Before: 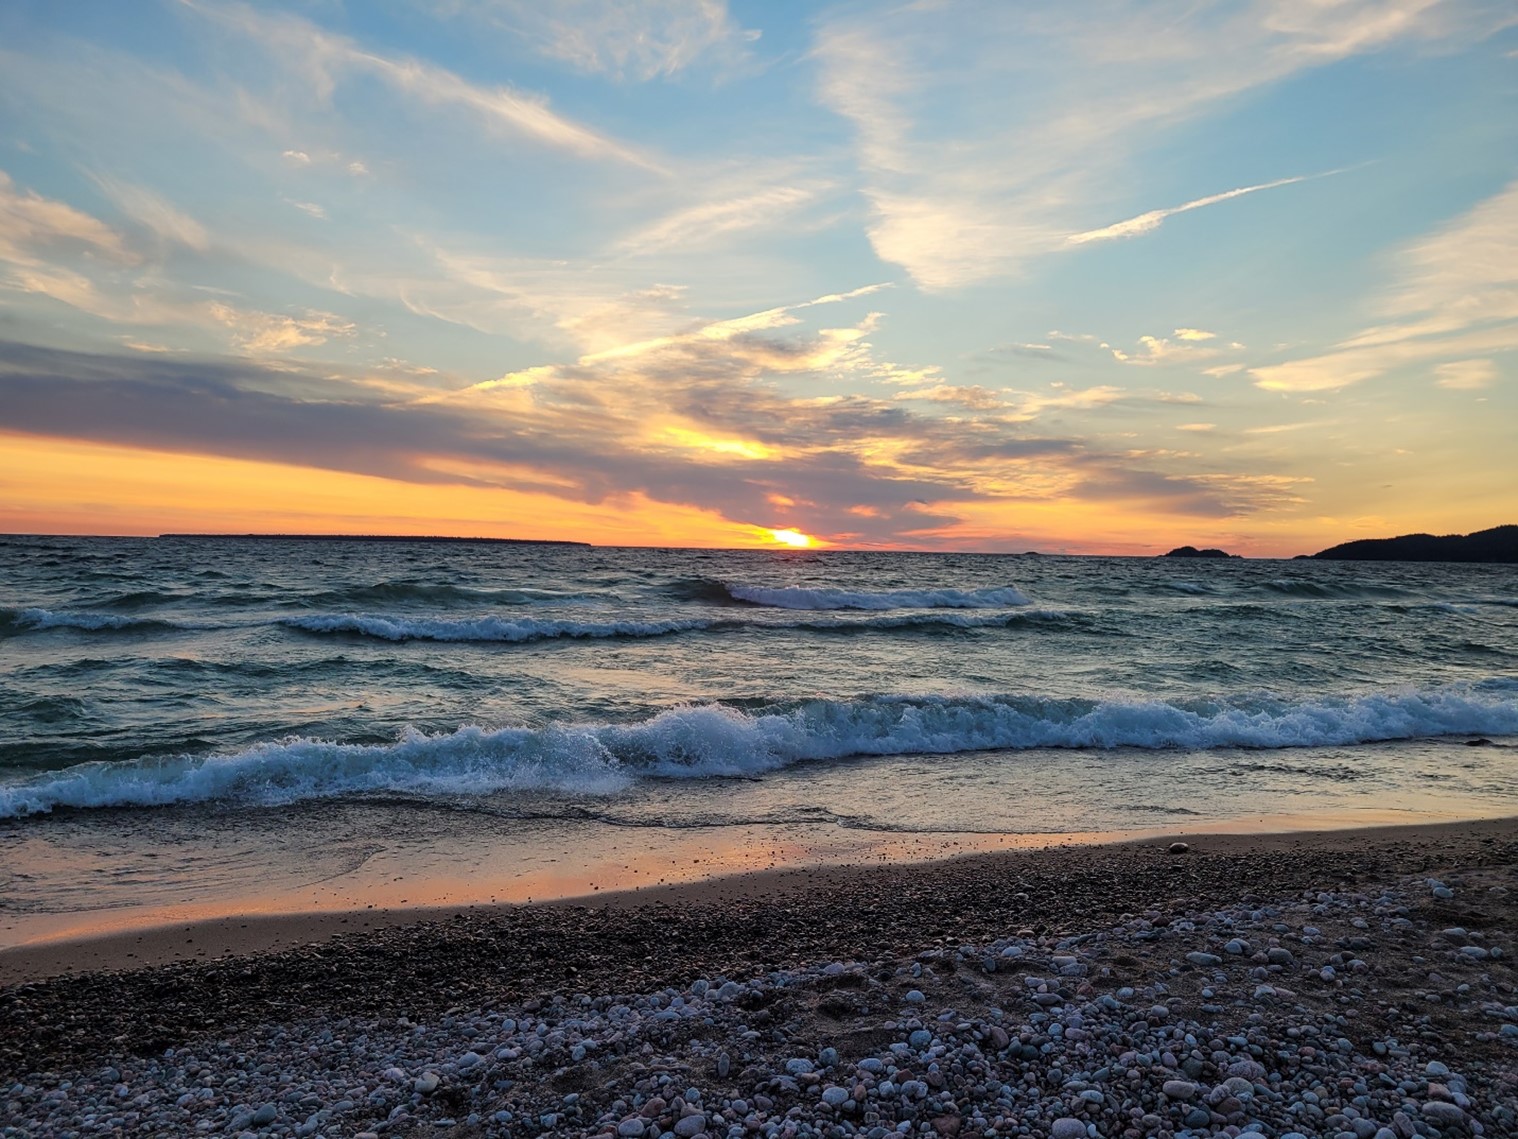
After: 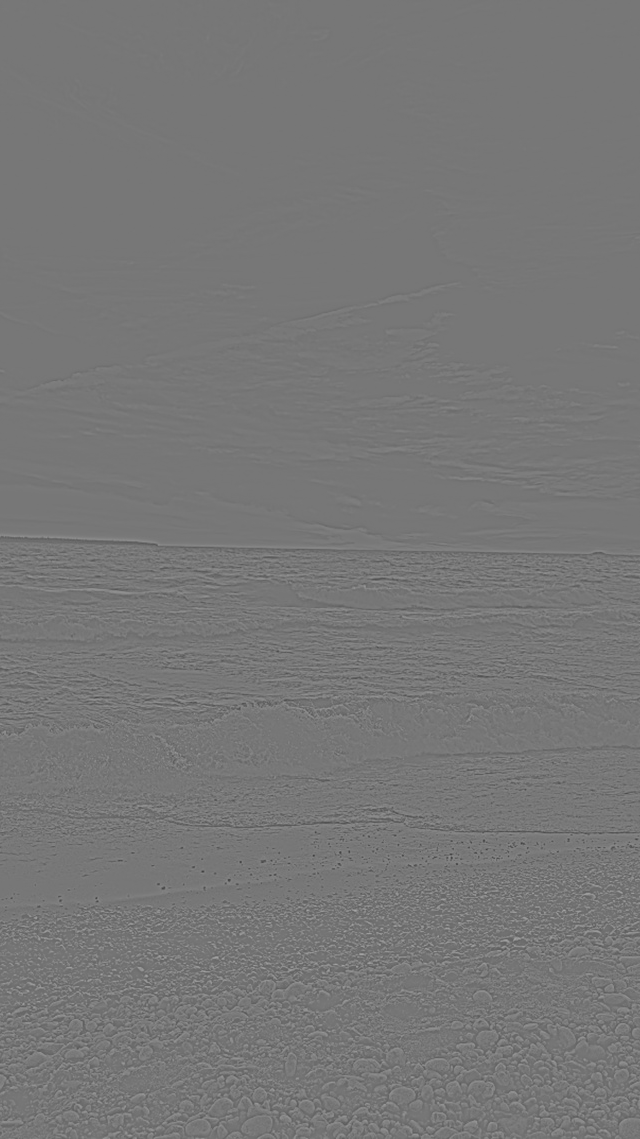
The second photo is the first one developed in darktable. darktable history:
crop: left 28.583%, right 29.231%
tone equalizer: on, module defaults
contrast brightness saturation: saturation -0.05
filmic rgb: black relative exposure -5 EV, white relative exposure 3.5 EV, hardness 3.19, contrast 1.3, highlights saturation mix -50%
highpass: sharpness 5.84%, contrast boost 8.44%
color contrast: green-magenta contrast 1.73, blue-yellow contrast 1.15
